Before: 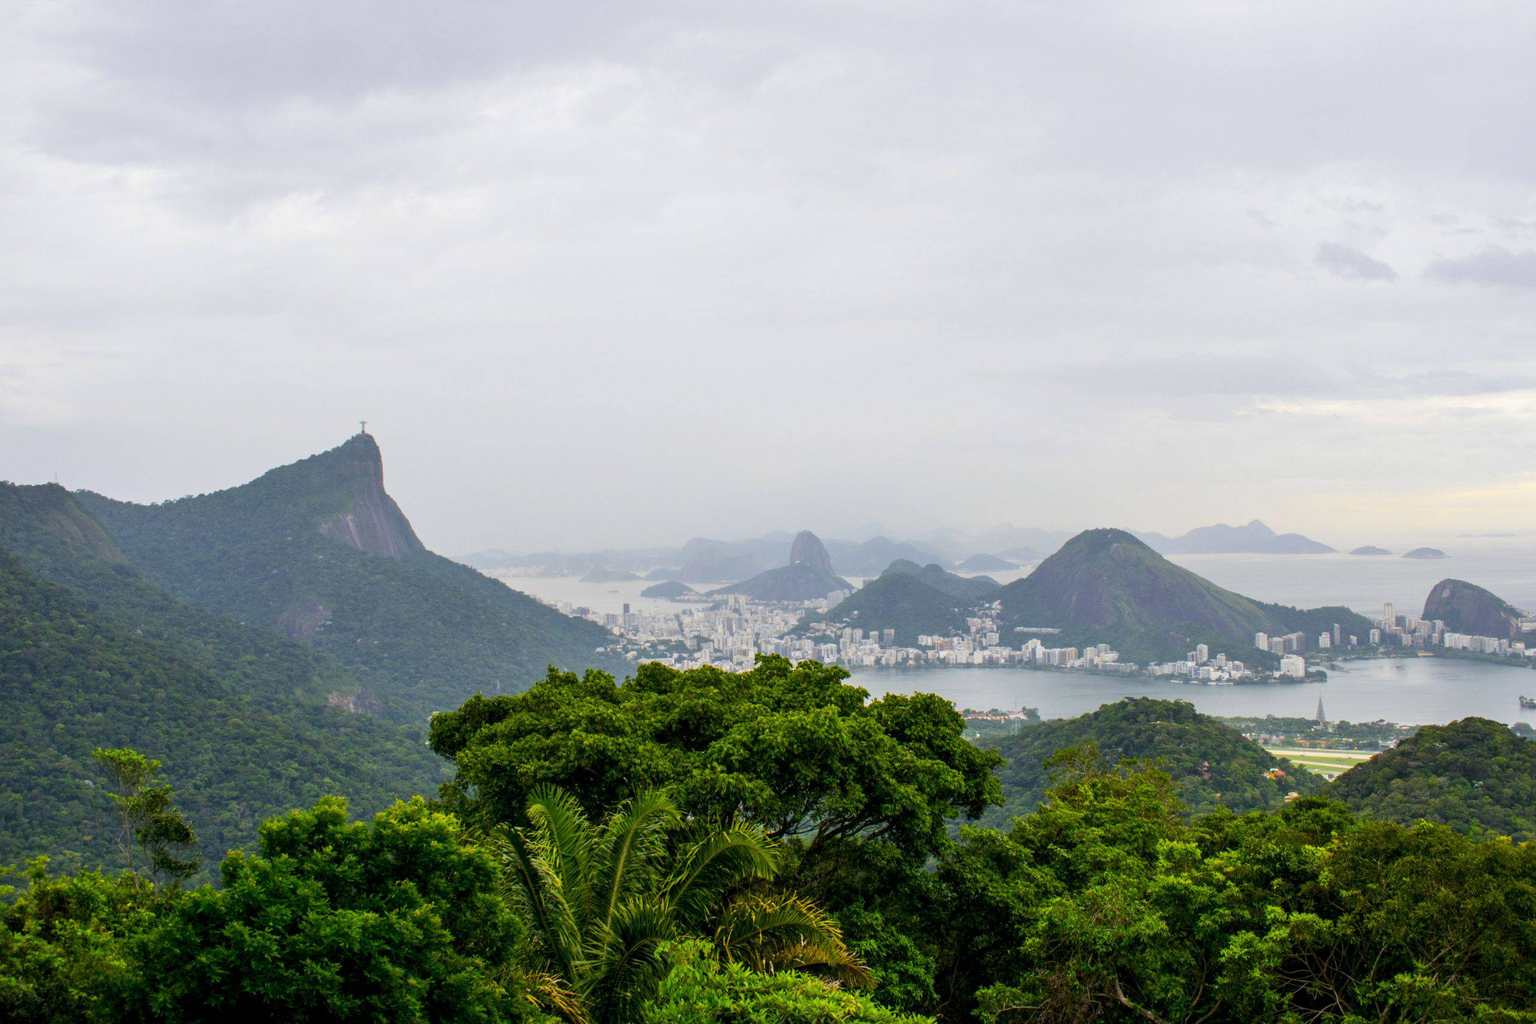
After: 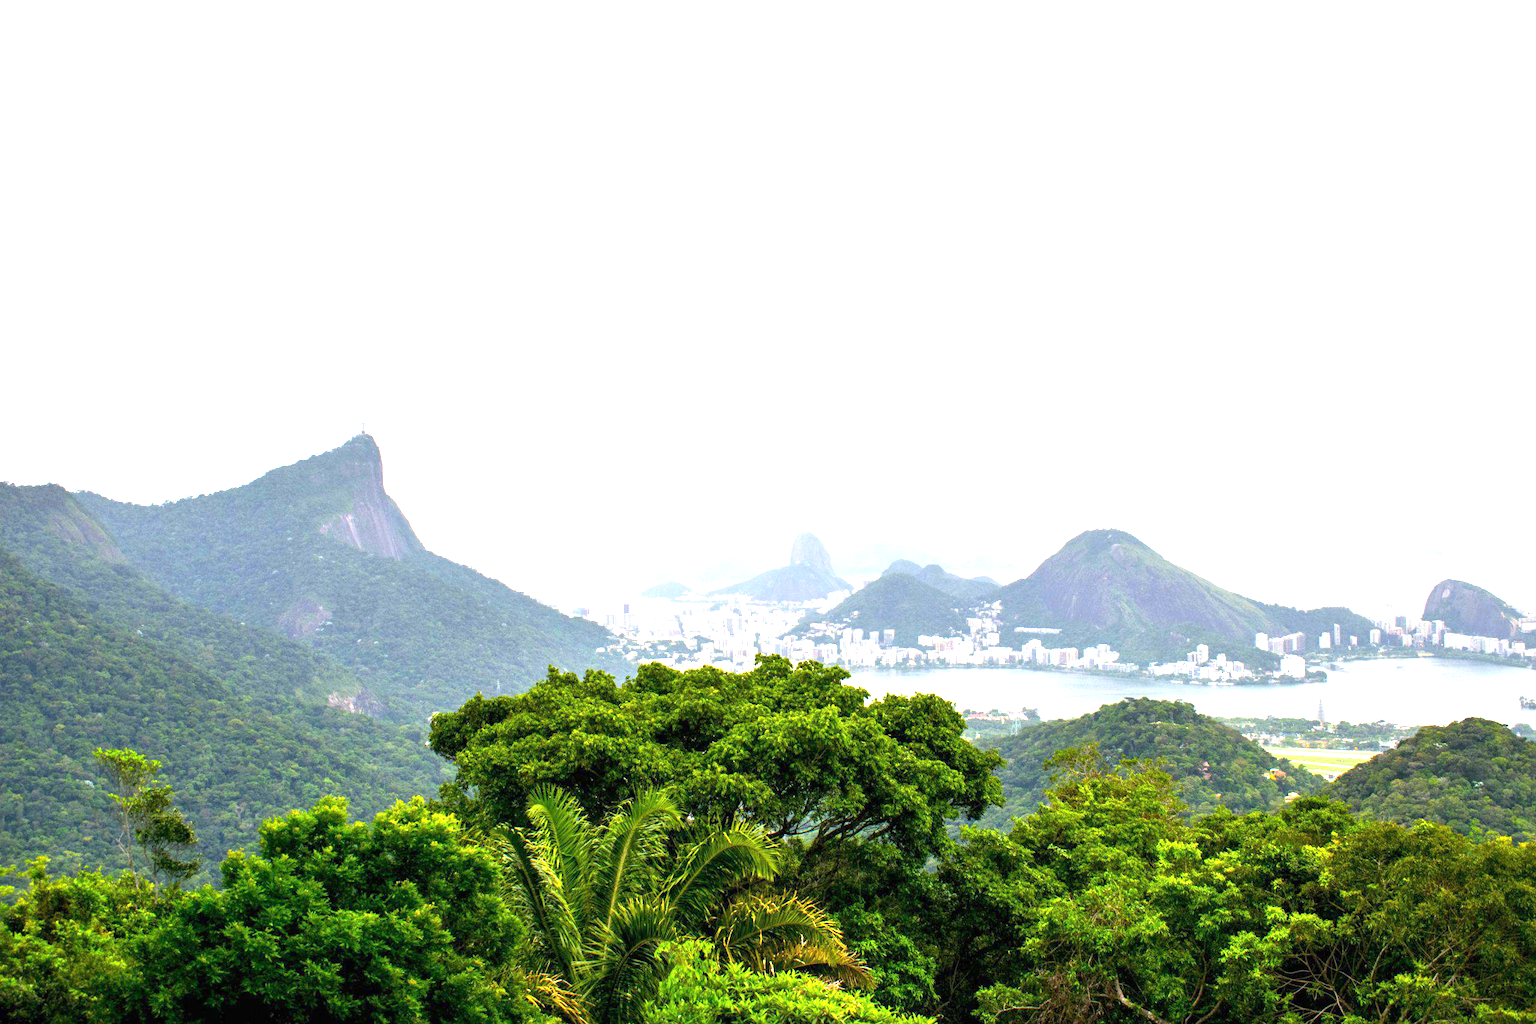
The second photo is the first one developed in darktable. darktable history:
exposure: black level correction 0, exposure 1.463 EV, compensate highlight preservation false
